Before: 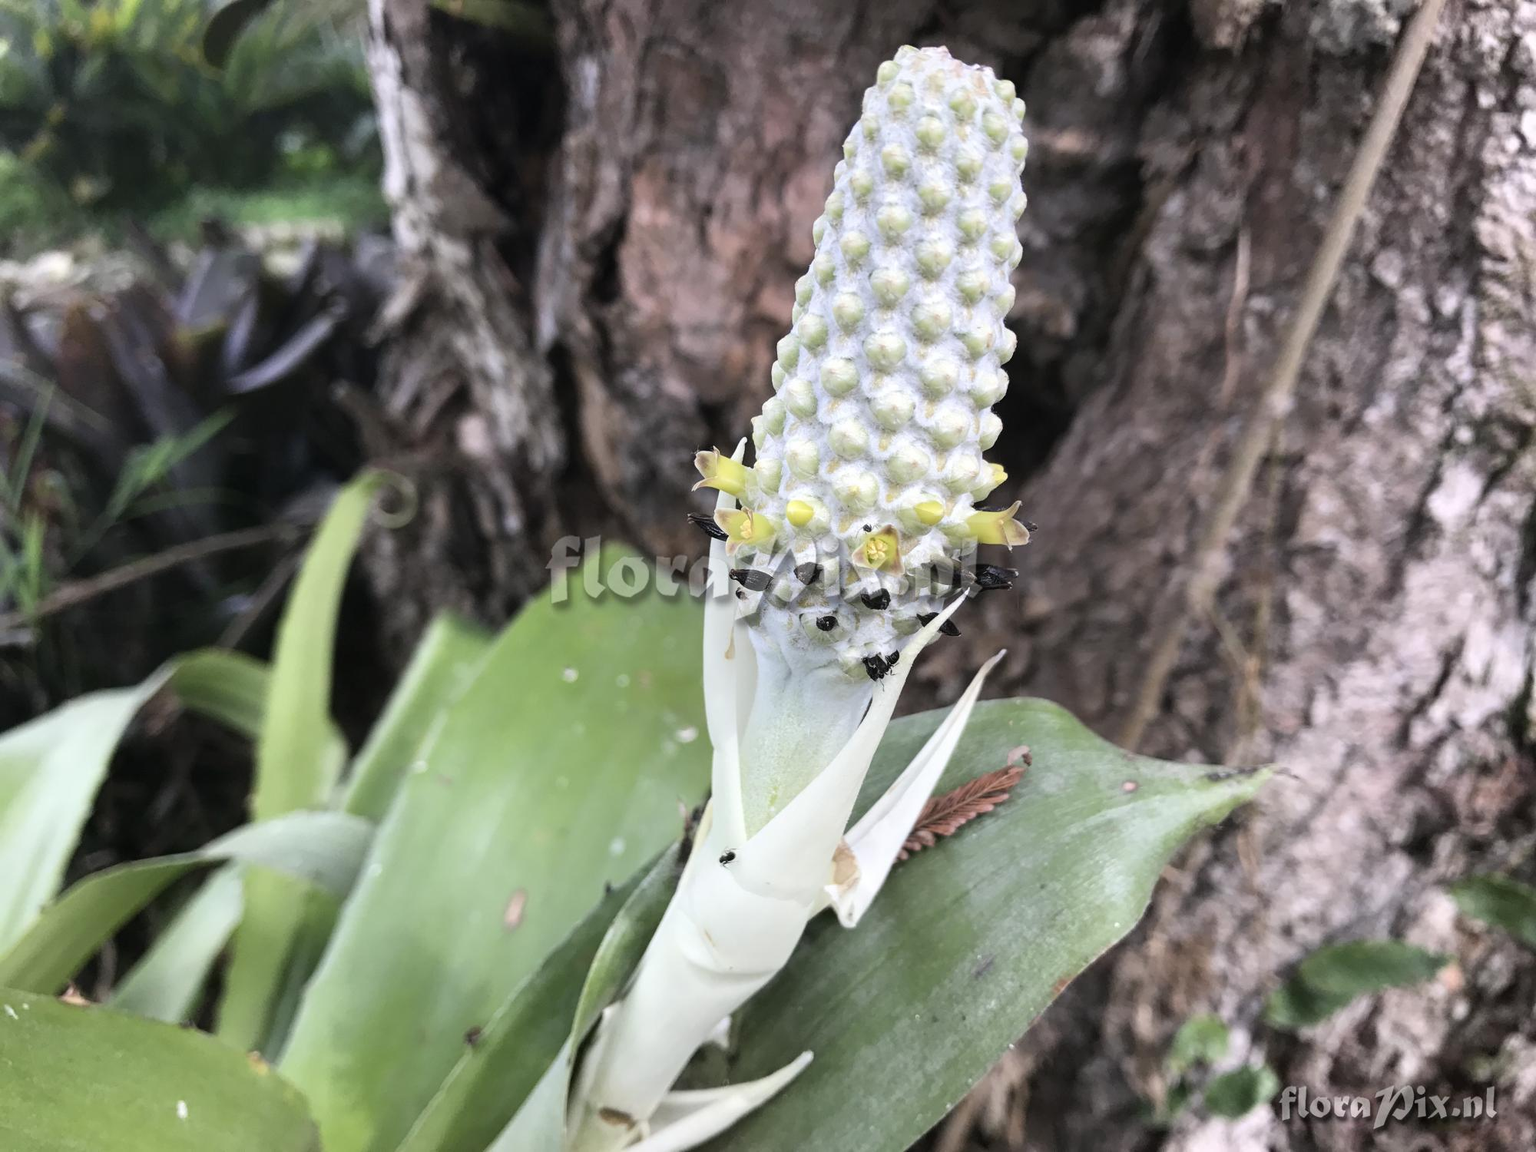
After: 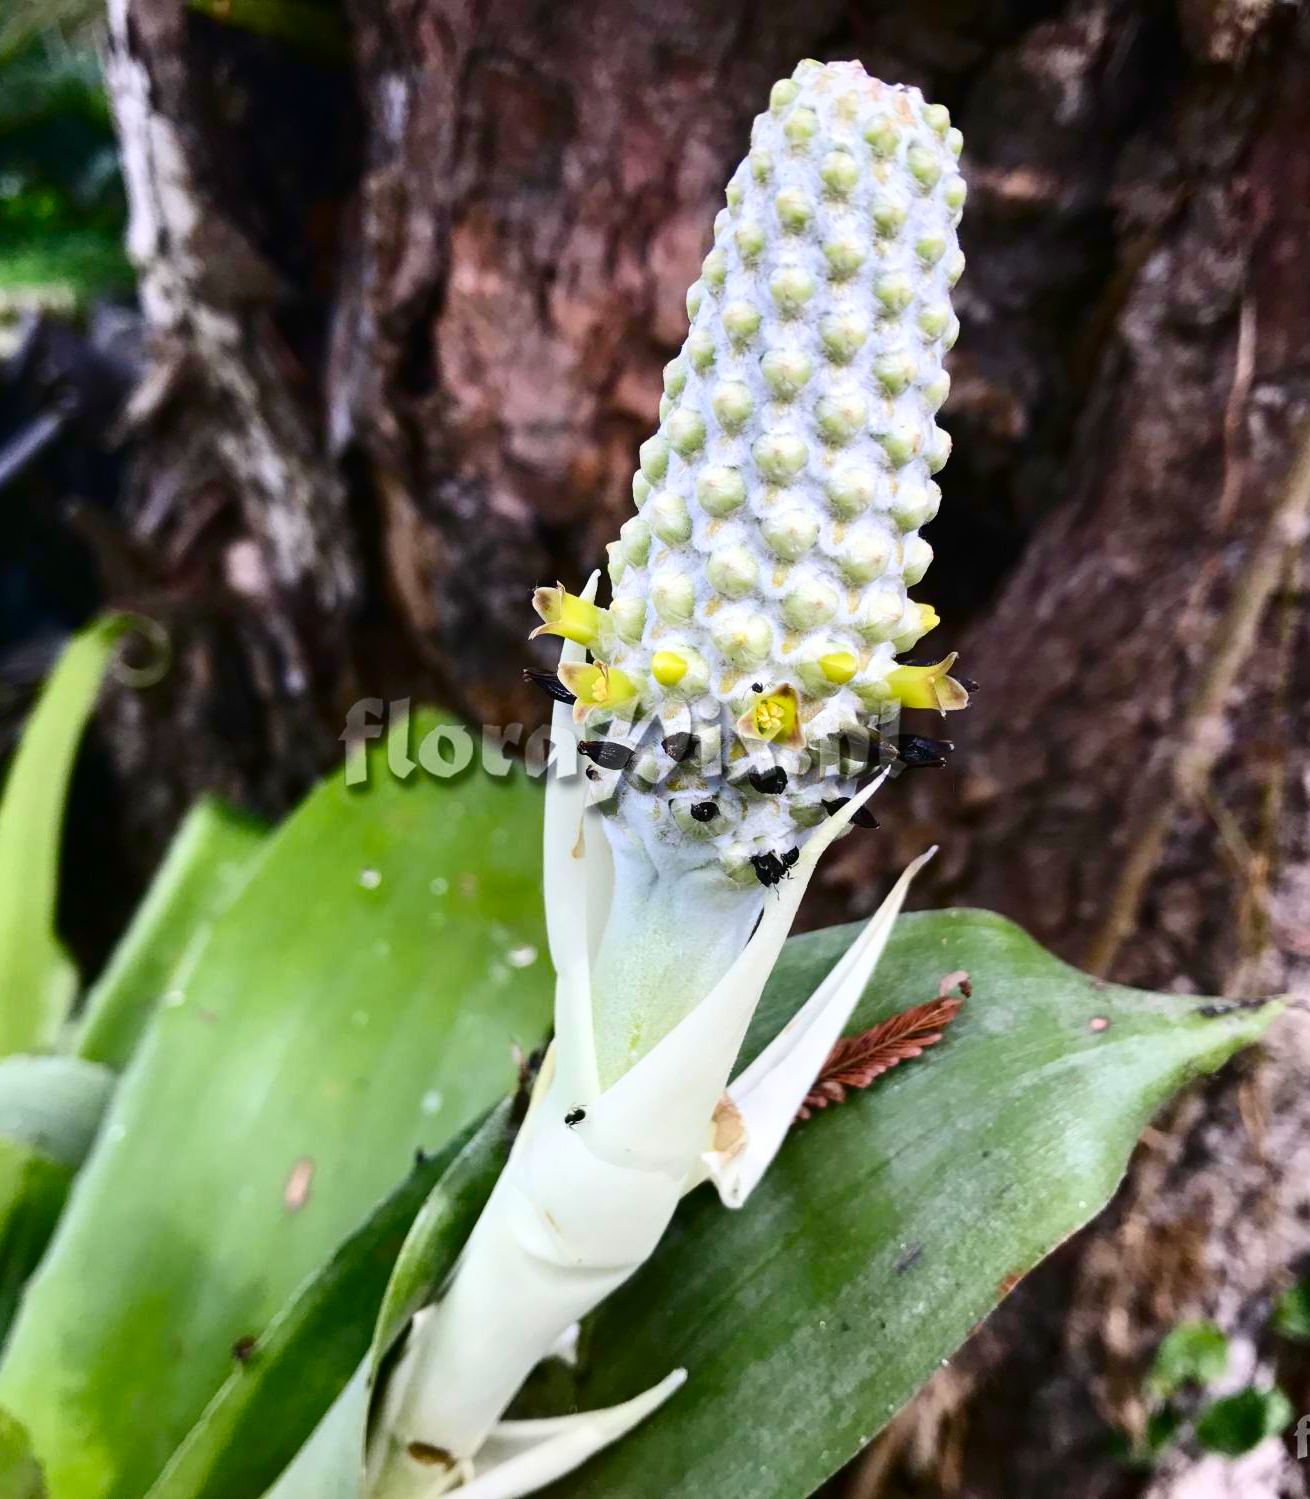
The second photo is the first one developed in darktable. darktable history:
color balance rgb: global offset › luminance 0.47%, perceptual saturation grading › global saturation 20%, perceptual saturation grading › highlights -25.441%, perceptual saturation grading › shadows 49.577%, global vibrance 43.399%
crop and rotate: left 18.637%, right 15.826%
contrast brightness saturation: contrast 0.223, brightness -0.185, saturation 0.233
